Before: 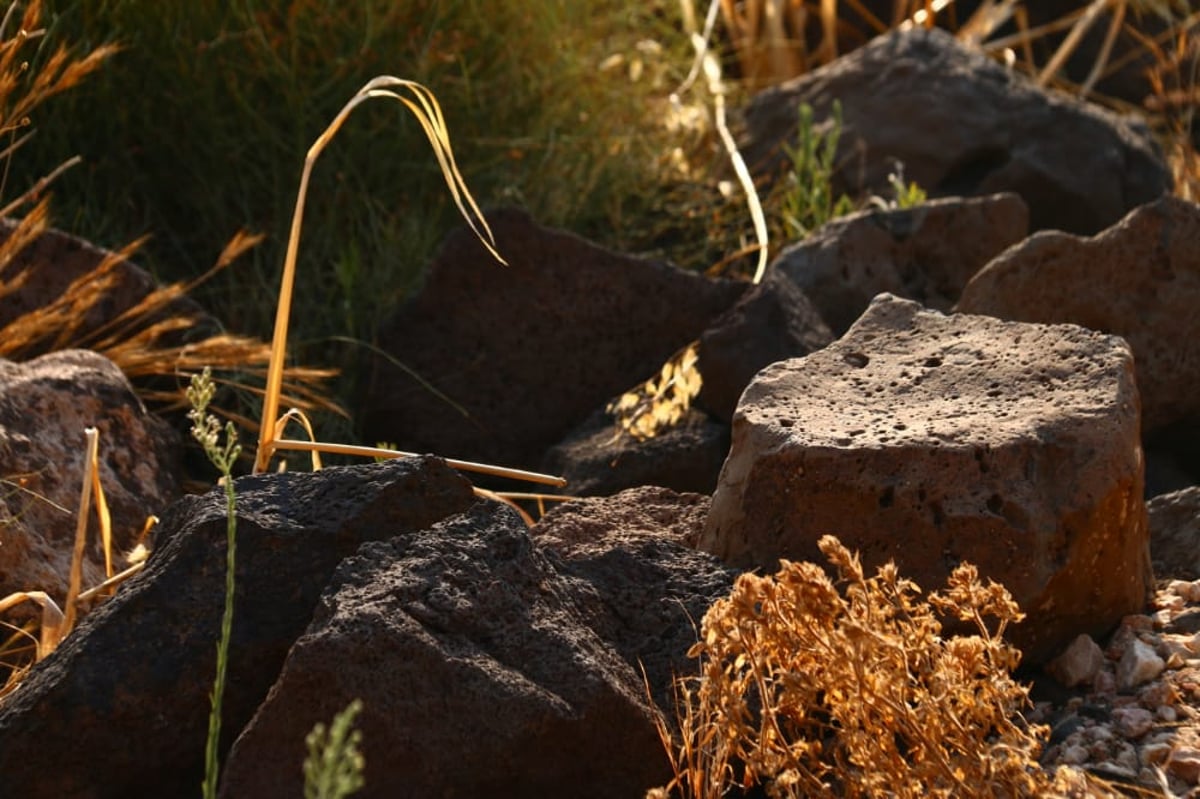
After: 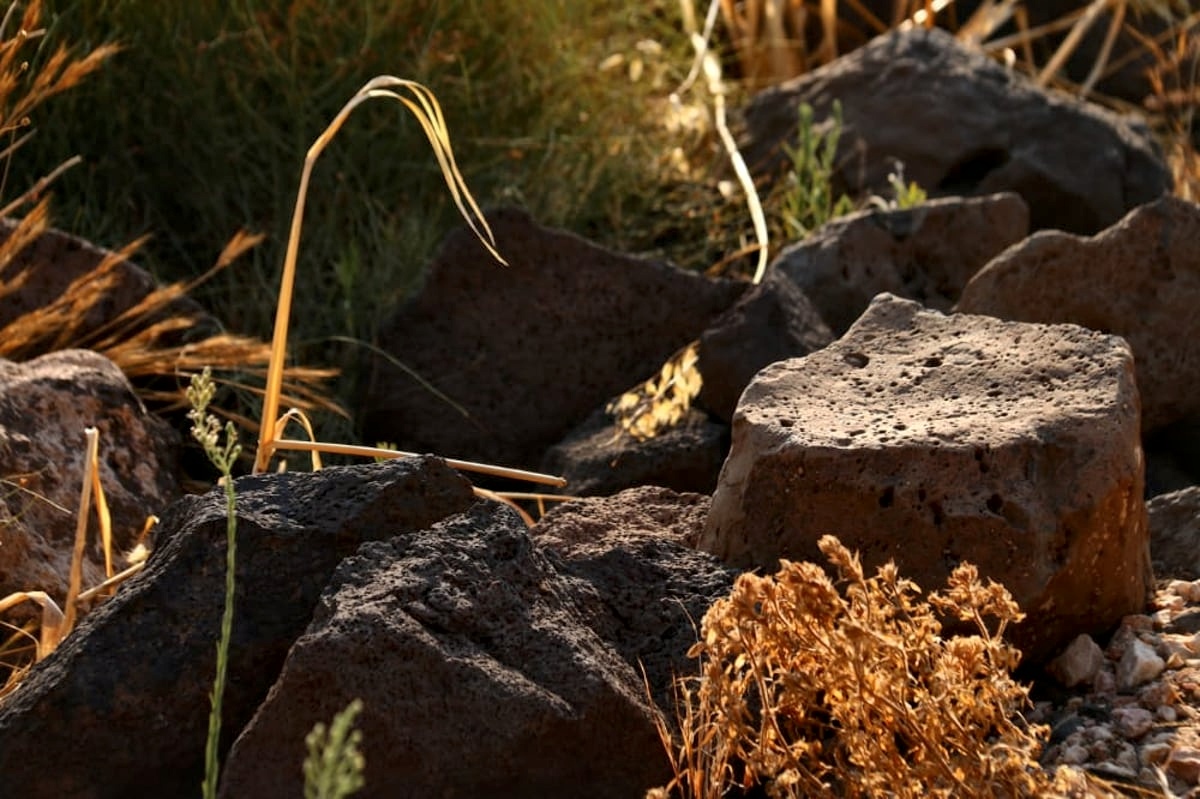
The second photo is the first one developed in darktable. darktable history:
tone equalizer: edges refinement/feathering 500, mask exposure compensation -1.57 EV, preserve details no
local contrast: mode bilateral grid, contrast 20, coarseness 50, detail 150%, midtone range 0.2
